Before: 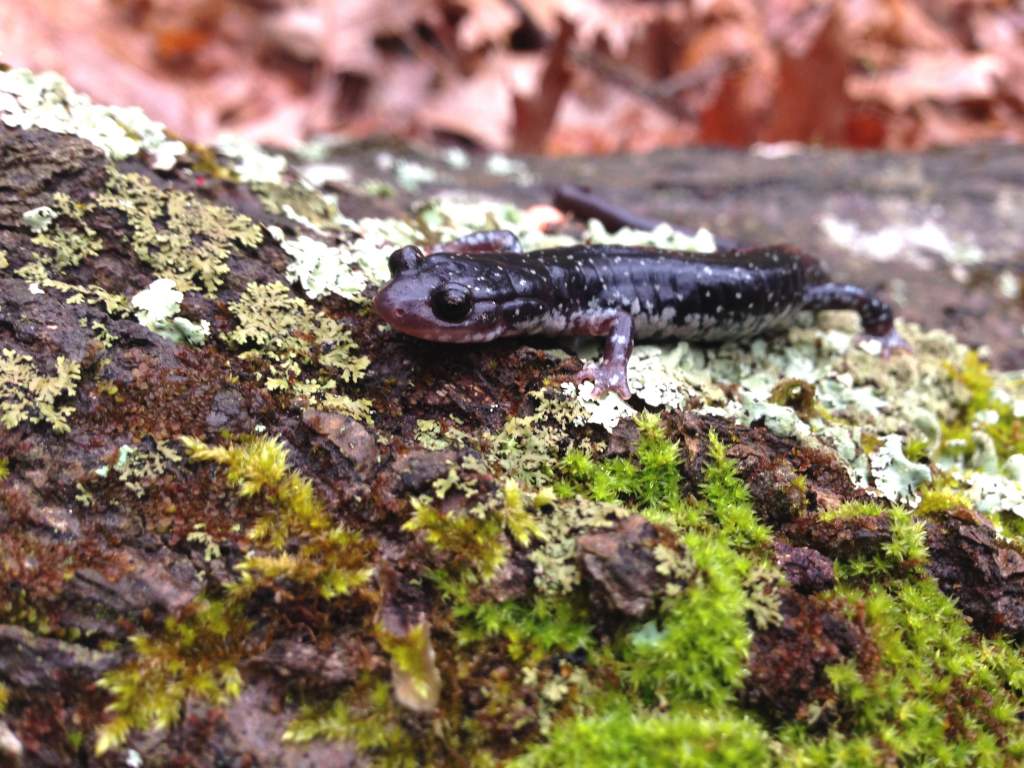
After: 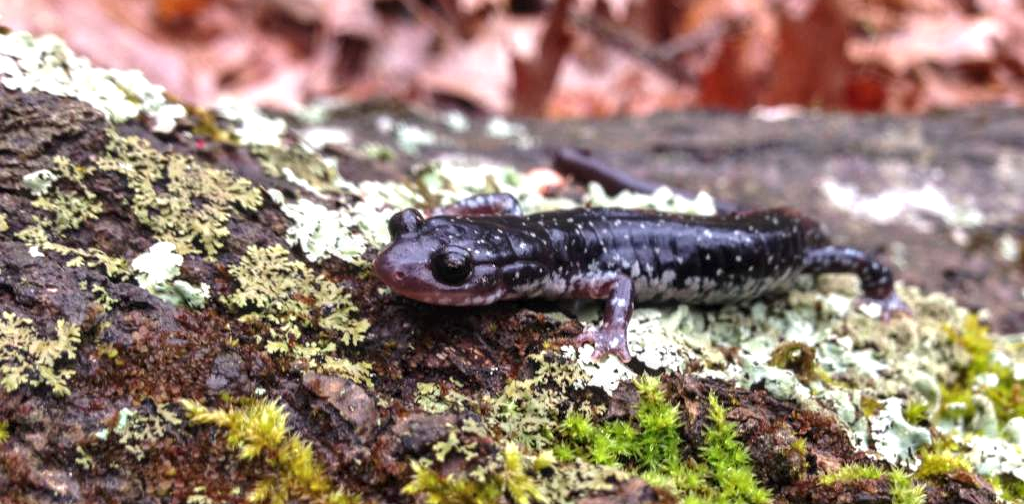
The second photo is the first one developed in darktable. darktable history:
local contrast: detail 130%
crop and rotate: top 4.848%, bottom 29.503%
